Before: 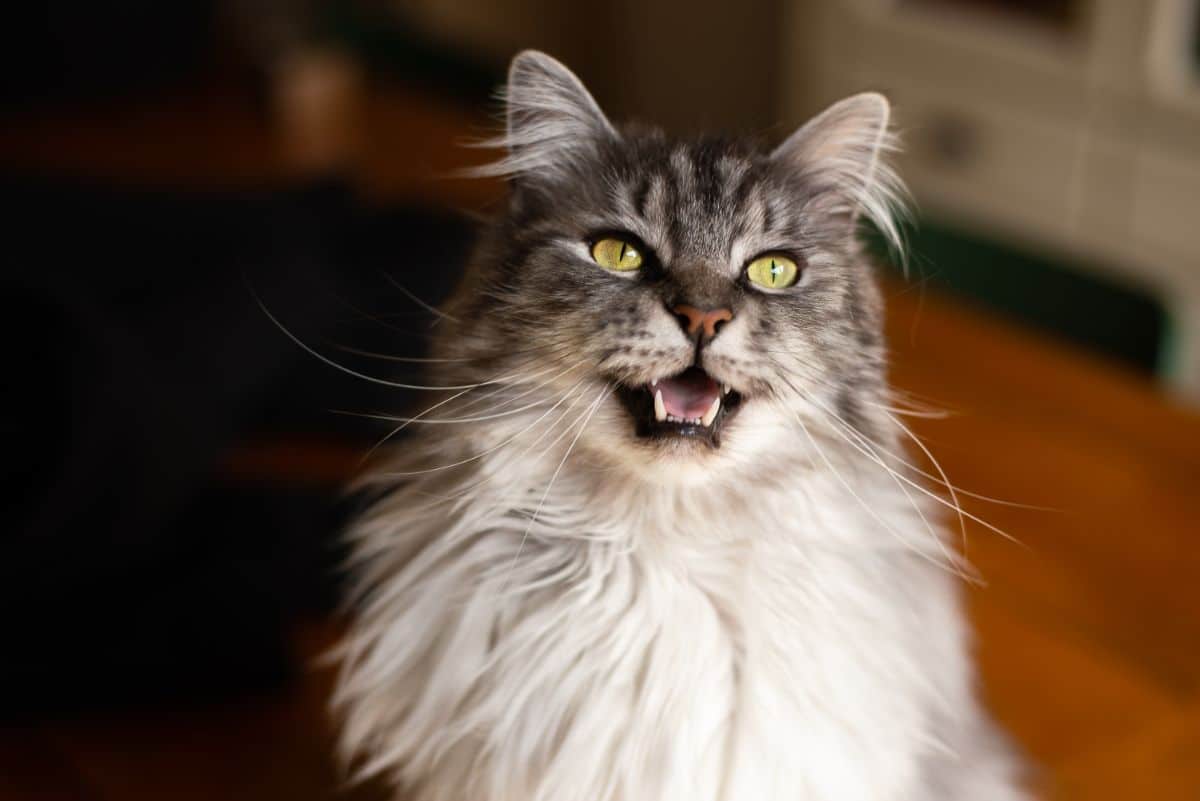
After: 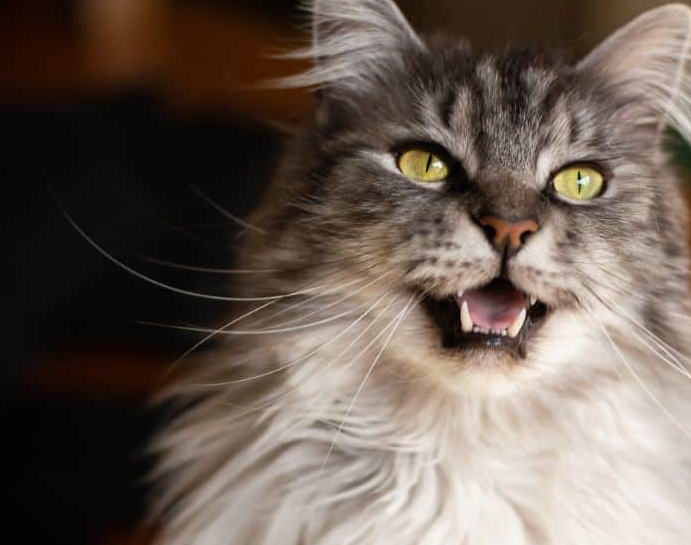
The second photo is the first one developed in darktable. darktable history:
crop: left 16.221%, top 11.217%, right 26.155%, bottom 20.695%
tone equalizer: -7 EV 0.167 EV, -6 EV 0.159 EV, -5 EV 0.08 EV, -4 EV 0.077 EV, -2 EV -0.034 EV, -1 EV -0.04 EV, +0 EV -0.041 EV, edges refinement/feathering 500, mask exposure compensation -1.57 EV, preserve details no
exposure: compensate highlight preservation false
